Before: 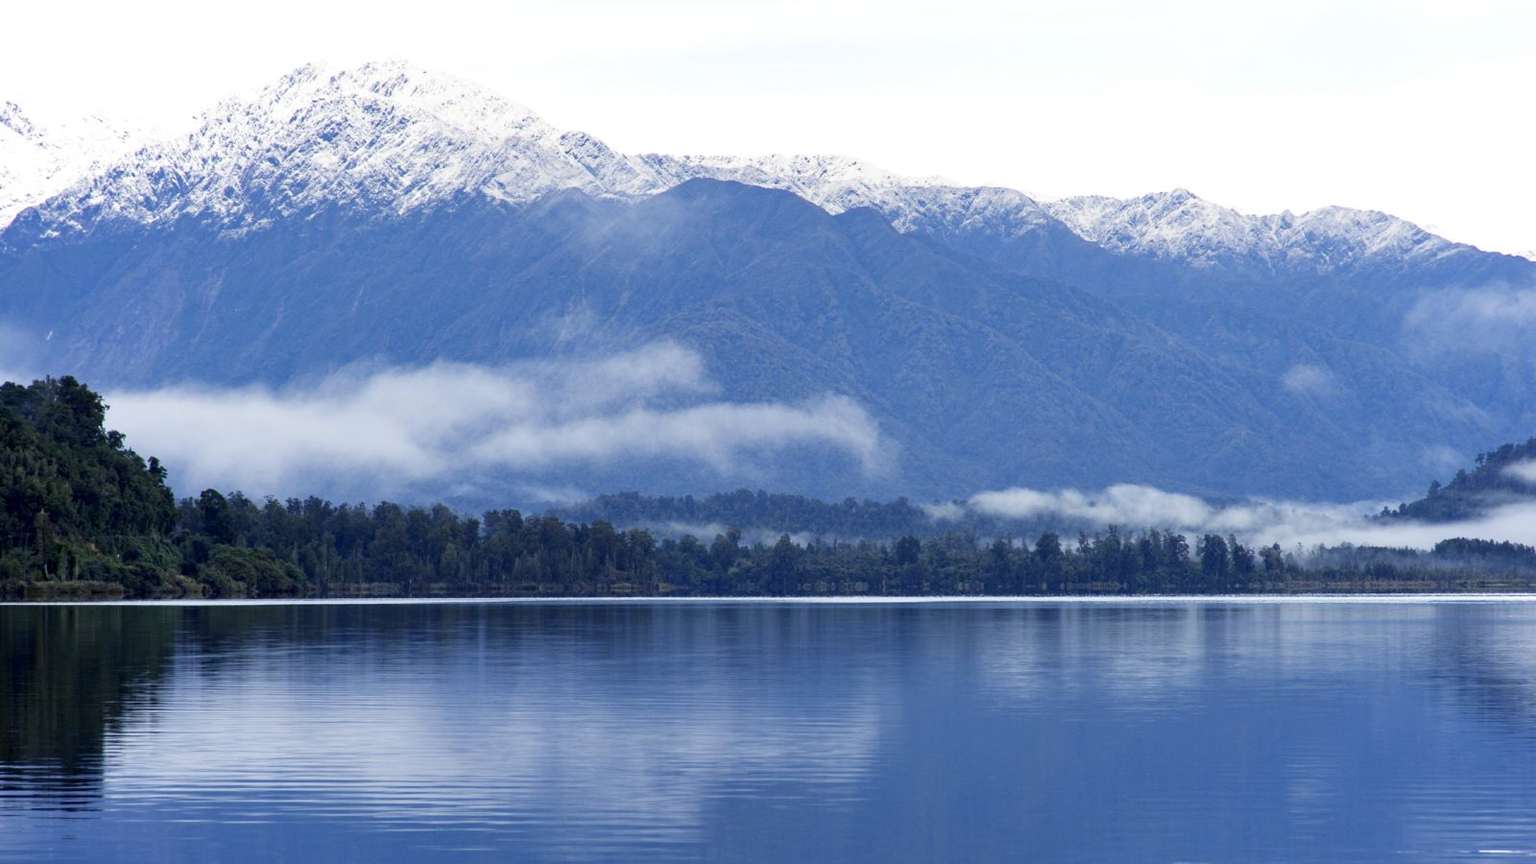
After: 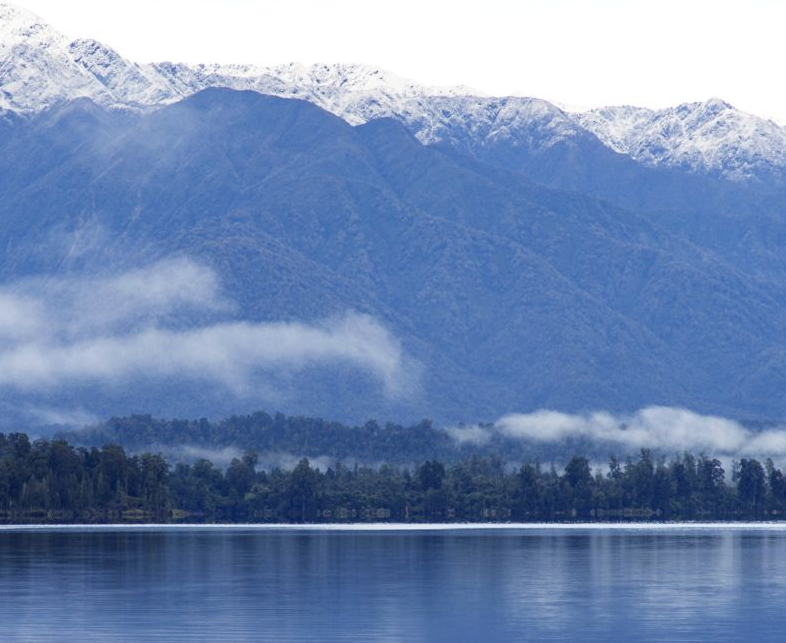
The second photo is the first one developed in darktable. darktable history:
crop: left 32.17%, top 10.946%, right 18.661%, bottom 17.539%
